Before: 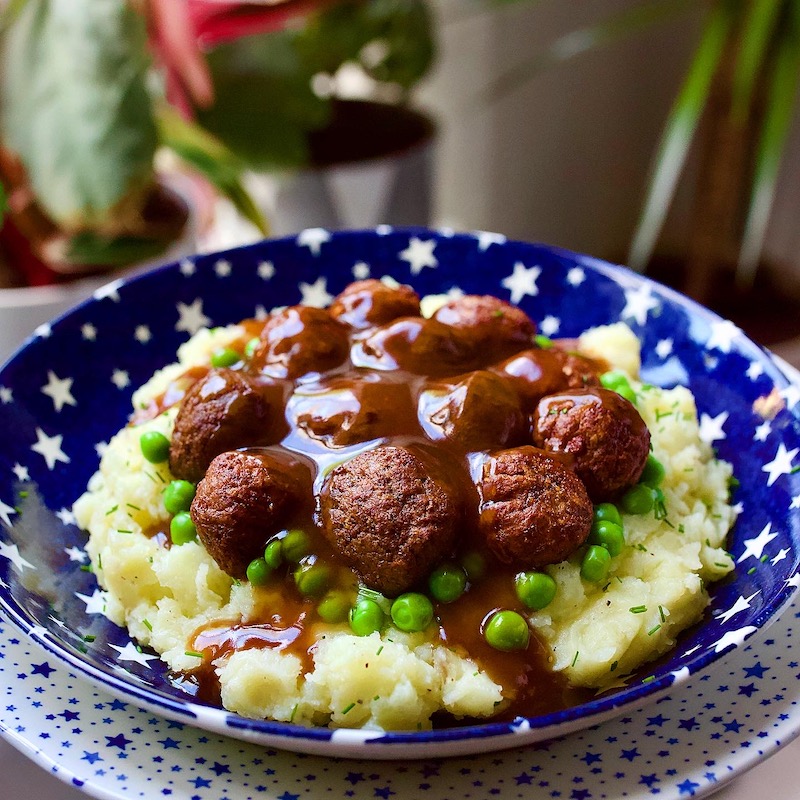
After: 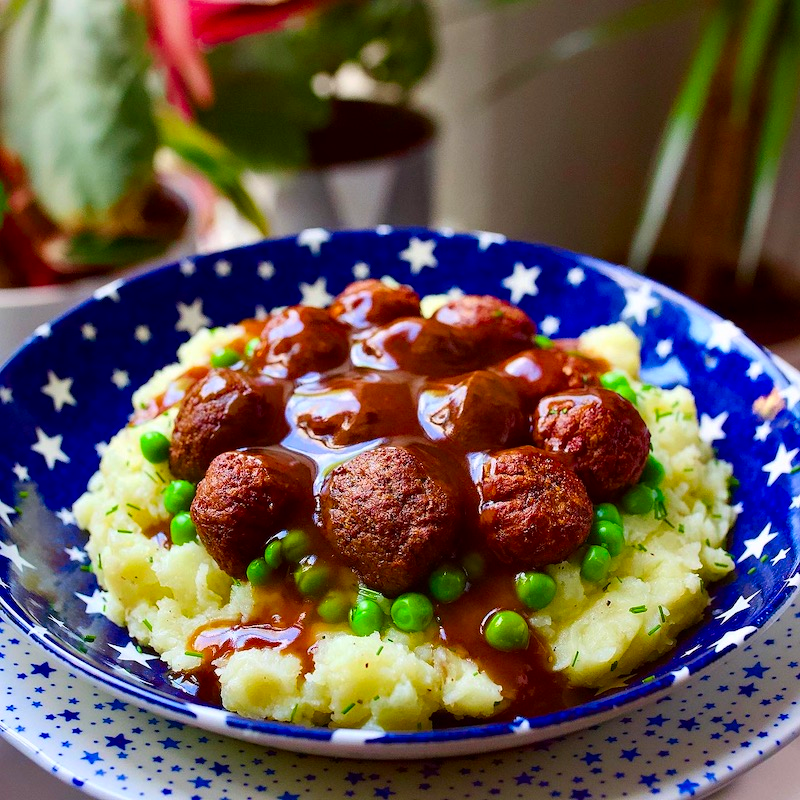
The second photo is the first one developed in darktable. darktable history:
contrast brightness saturation: brightness -0.016, saturation 0.362
